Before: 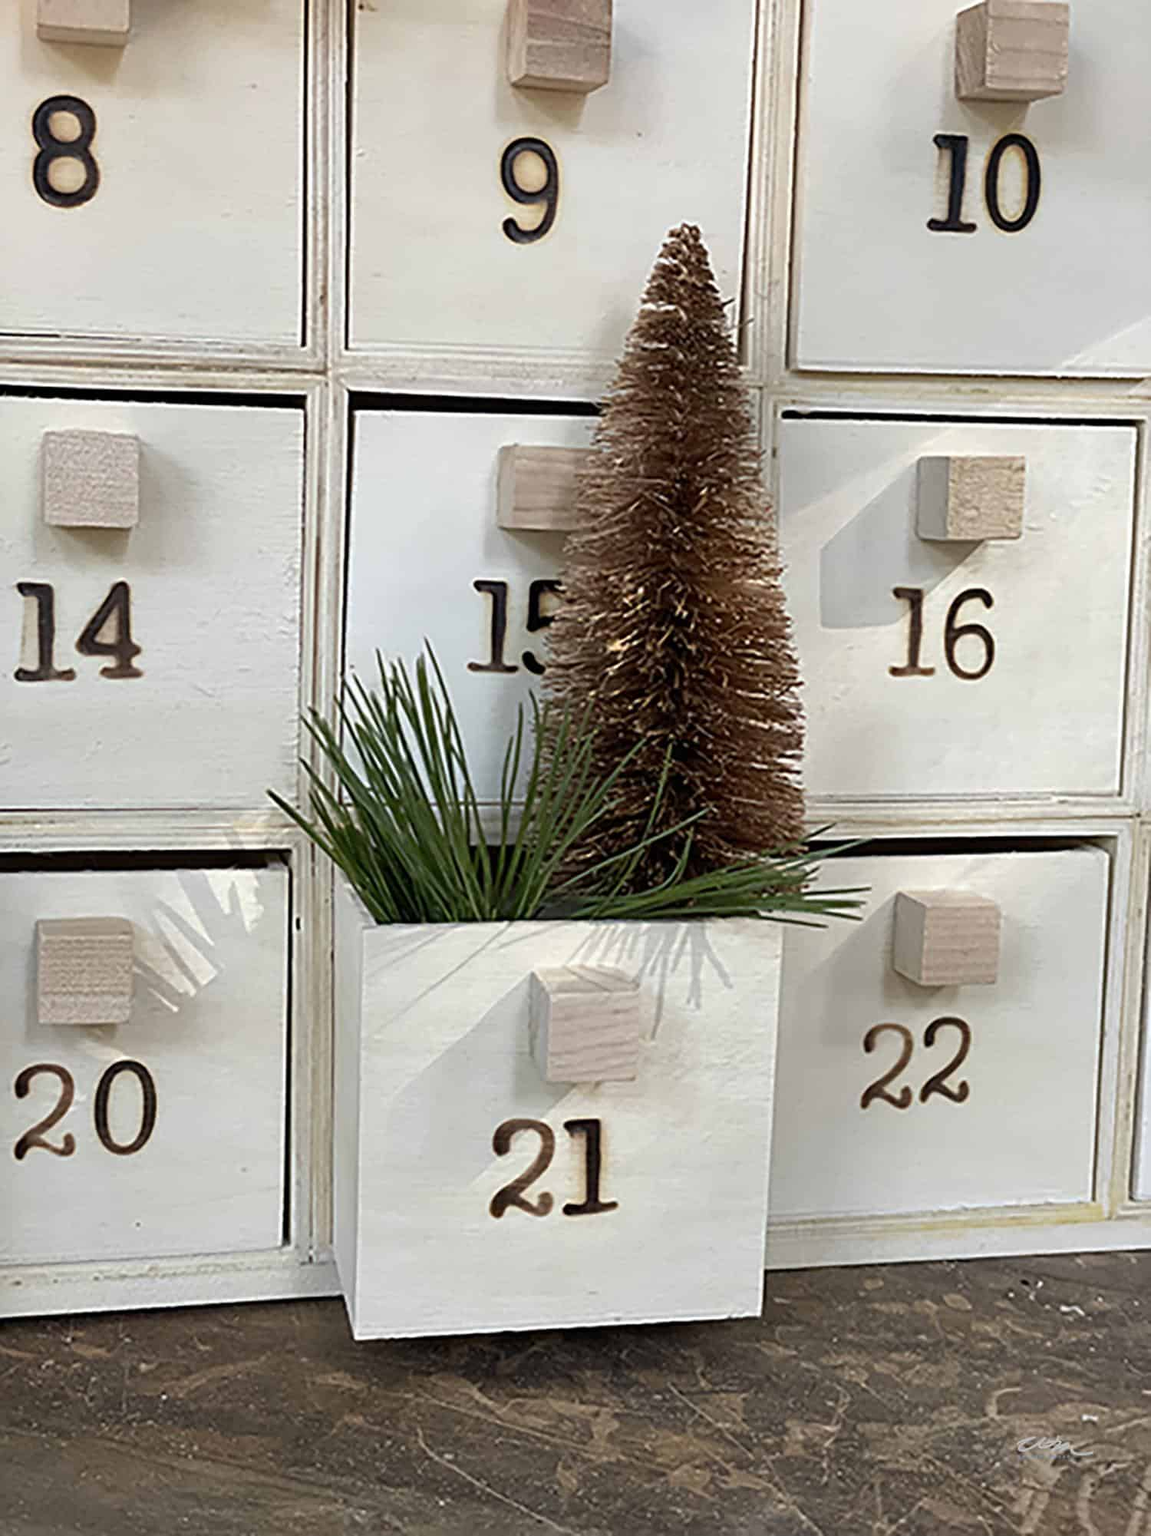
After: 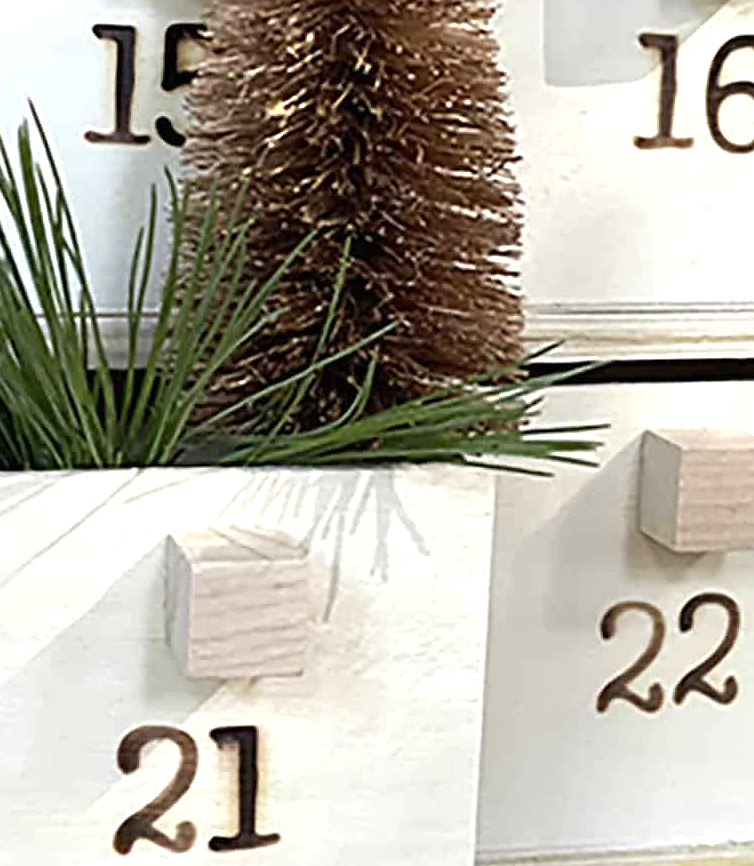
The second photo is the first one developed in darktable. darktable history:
crop: left 35.03%, top 36.625%, right 14.663%, bottom 20.057%
exposure: exposure 0.6 EV, compensate highlight preservation false
sharpen: radius 1, threshold 1
